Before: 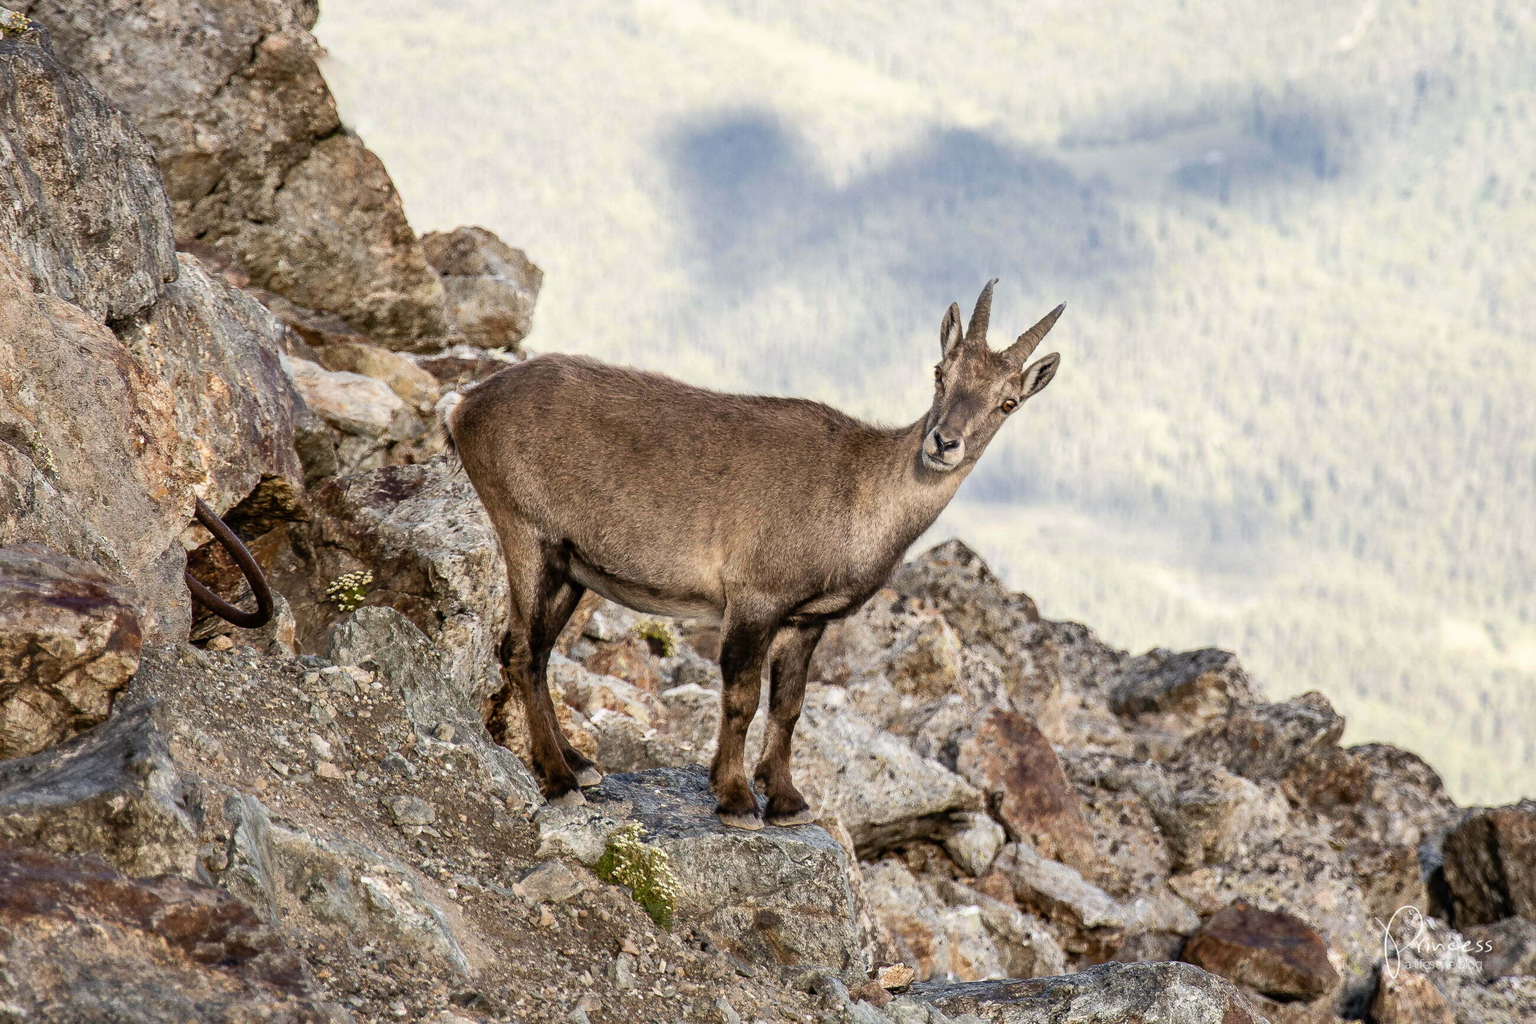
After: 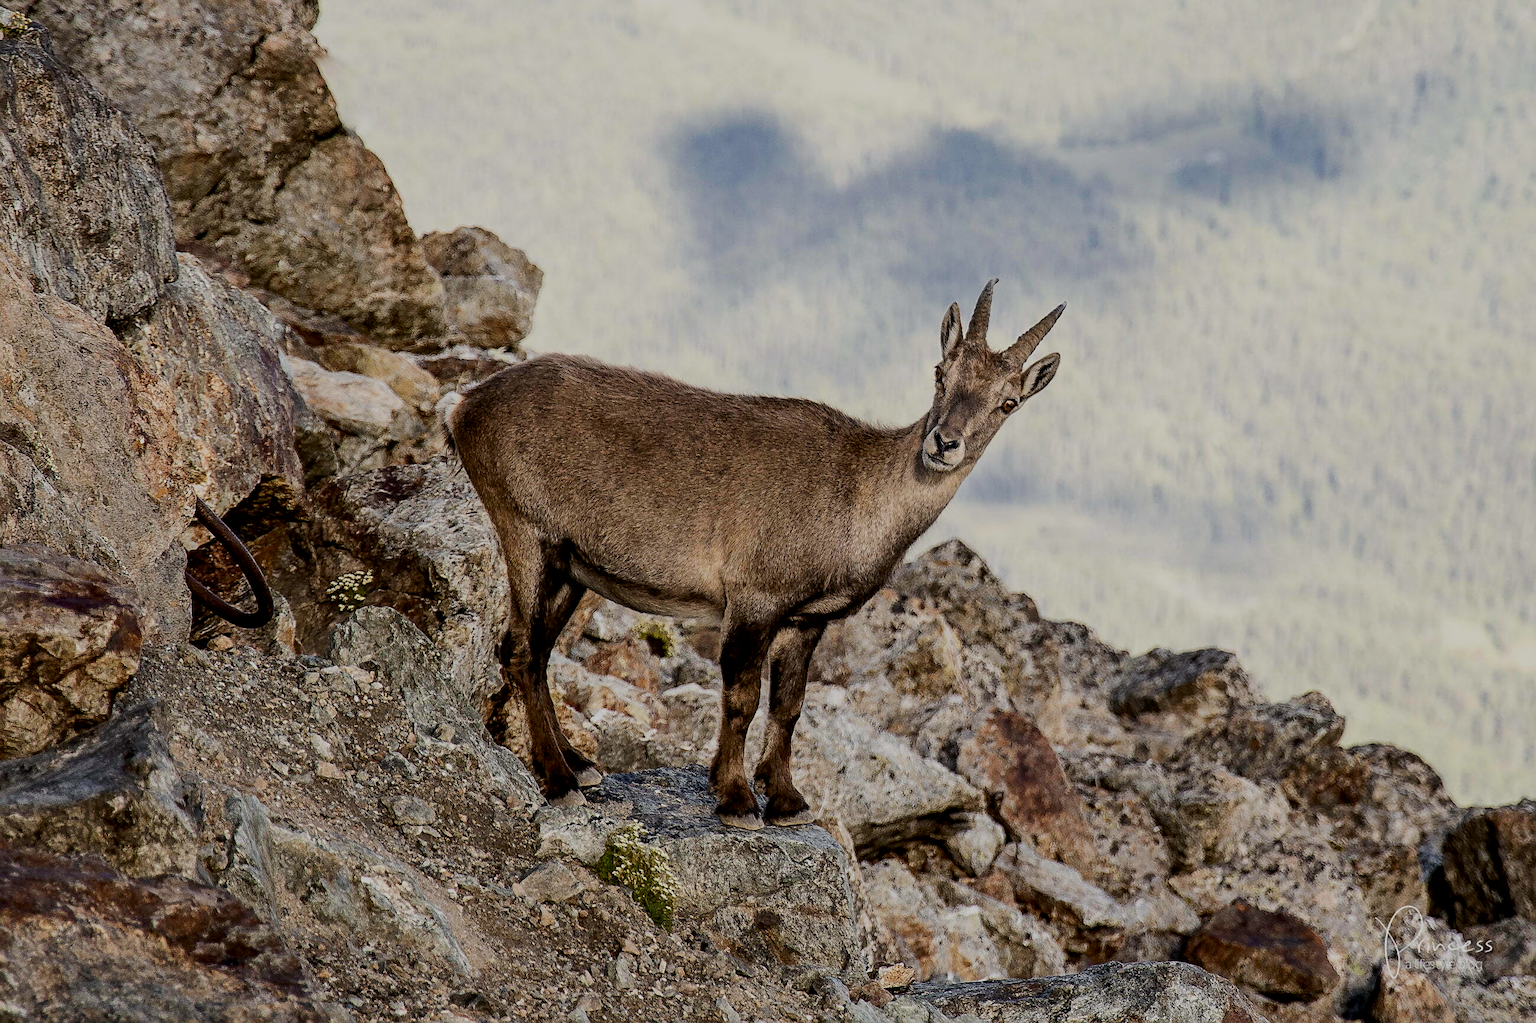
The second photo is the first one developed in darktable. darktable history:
filmic rgb: black relative exposure -7.65 EV, white relative exposure 4.56 EV, hardness 3.61, contrast 1.05
sharpen: on, module defaults
contrast brightness saturation: brightness -0.2, saturation 0.08
